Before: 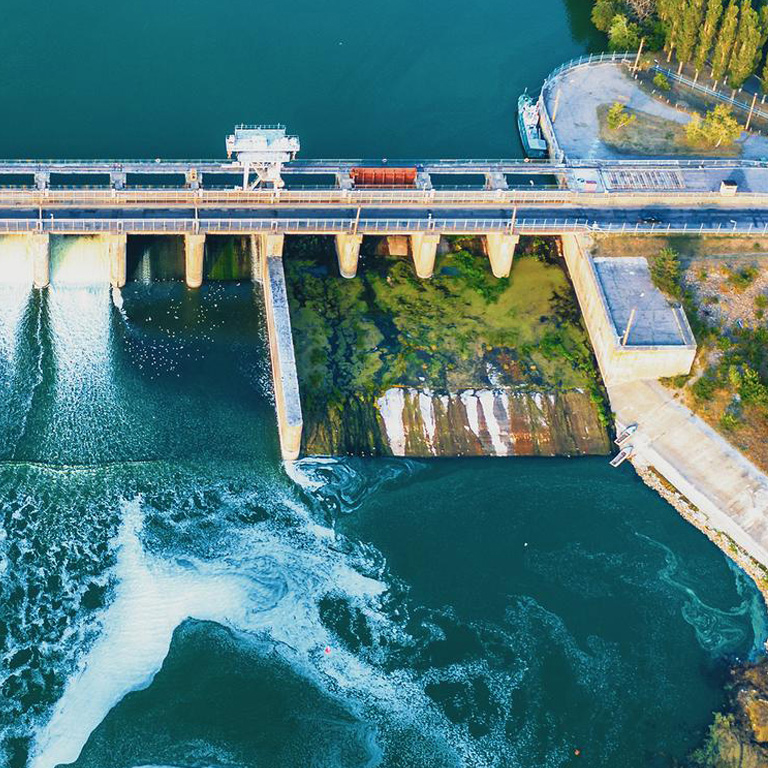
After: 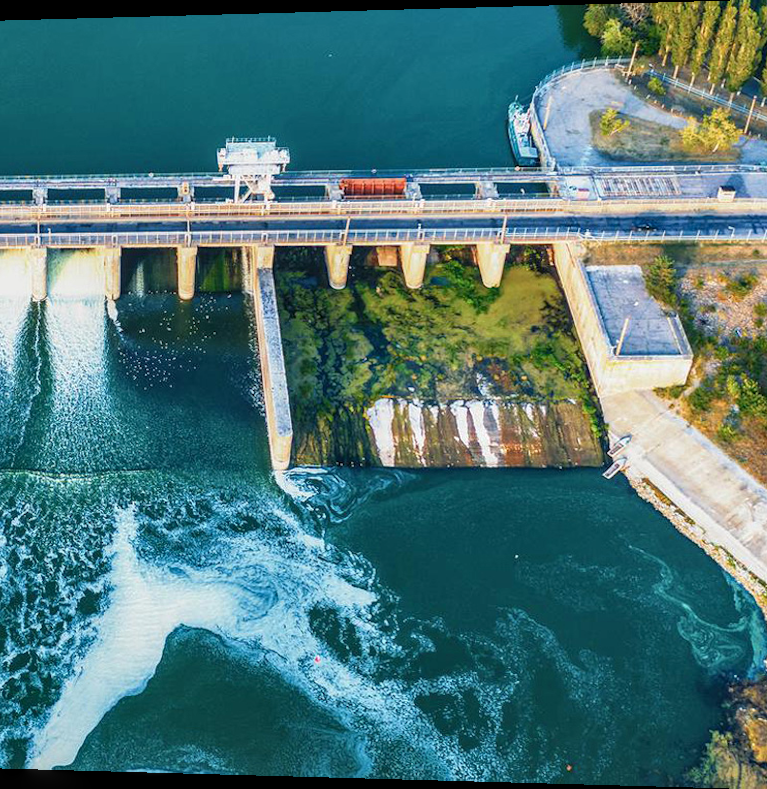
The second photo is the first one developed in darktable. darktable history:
rotate and perspective: lens shift (horizontal) -0.055, automatic cropping off
local contrast: on, module defaults
